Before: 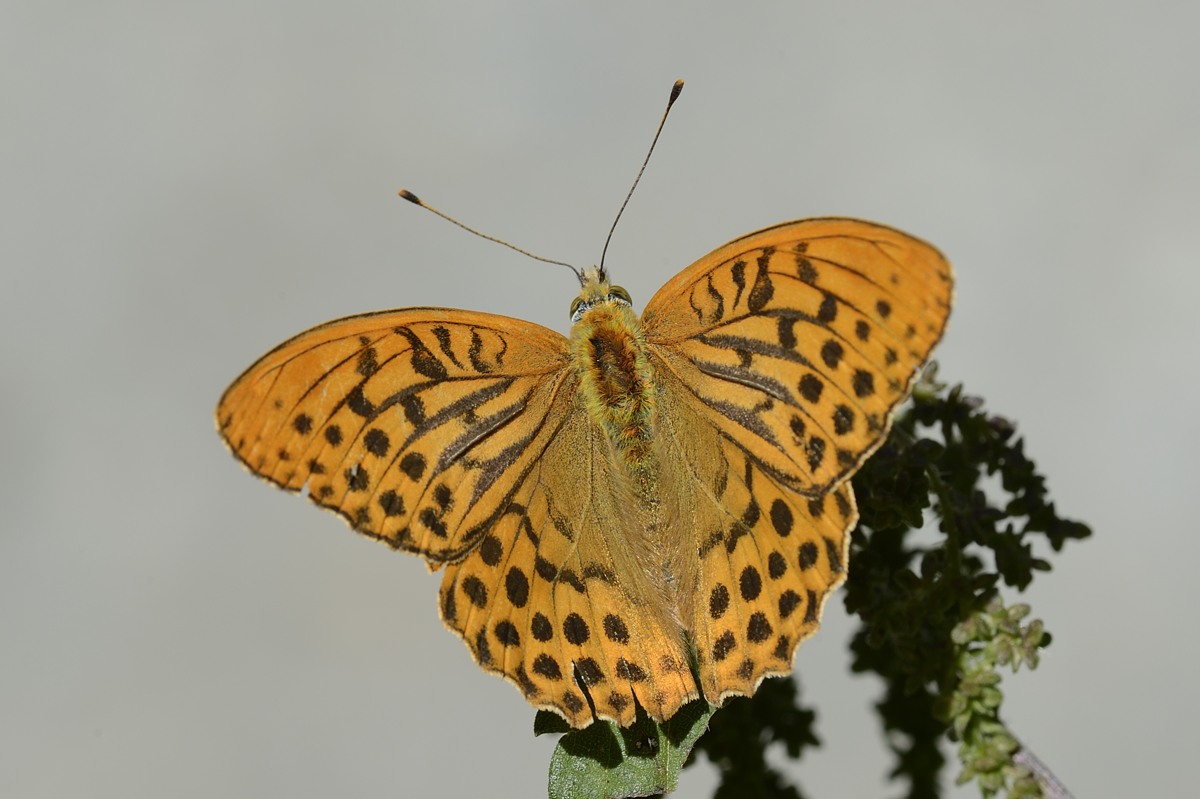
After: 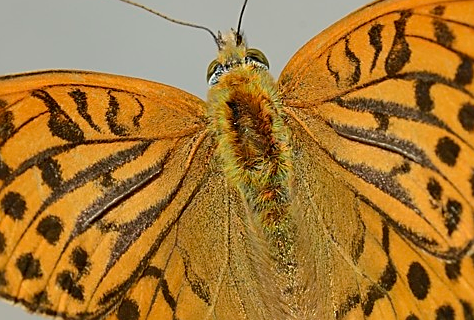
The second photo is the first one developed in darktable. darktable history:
crop: left 30.322%, top 29.719%, right 30.104%, bottom 30.191%
sharpen: on, module defaults
